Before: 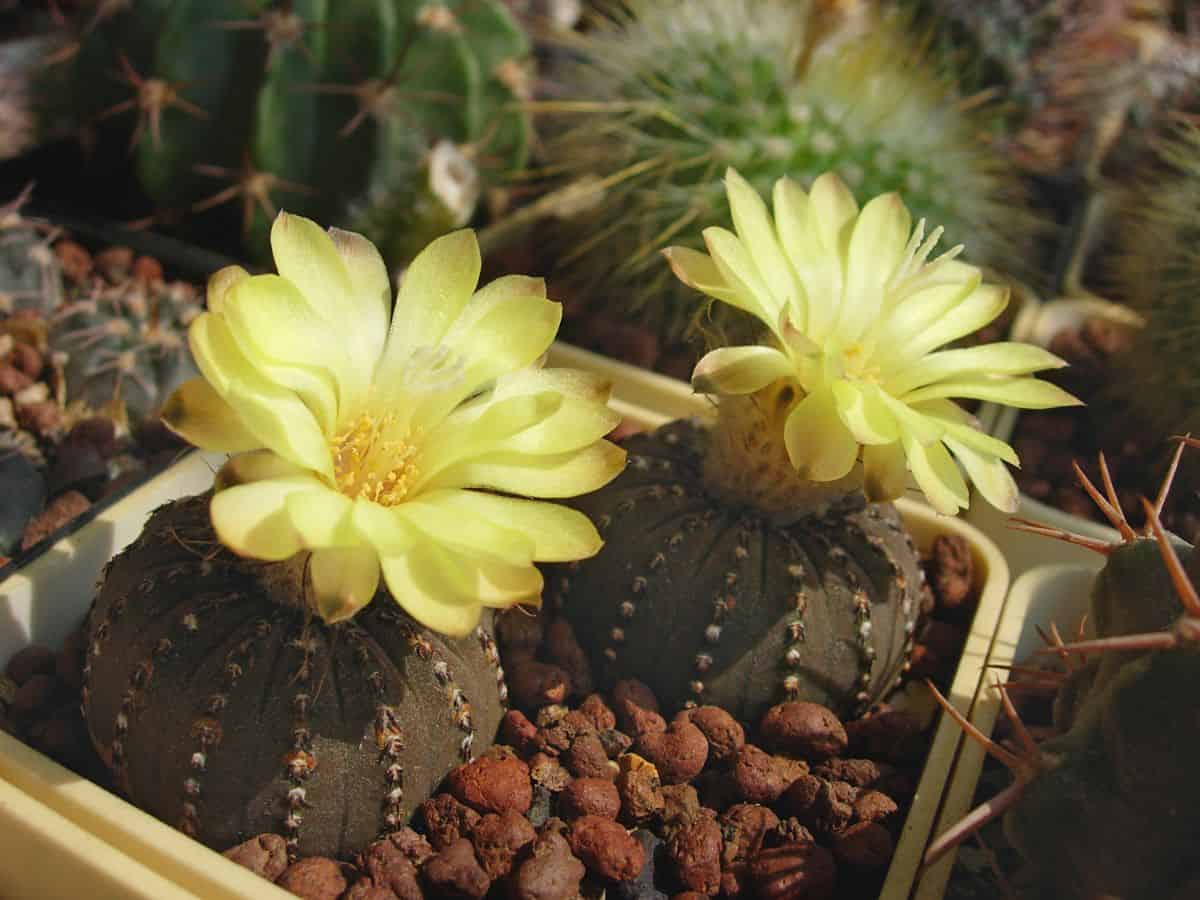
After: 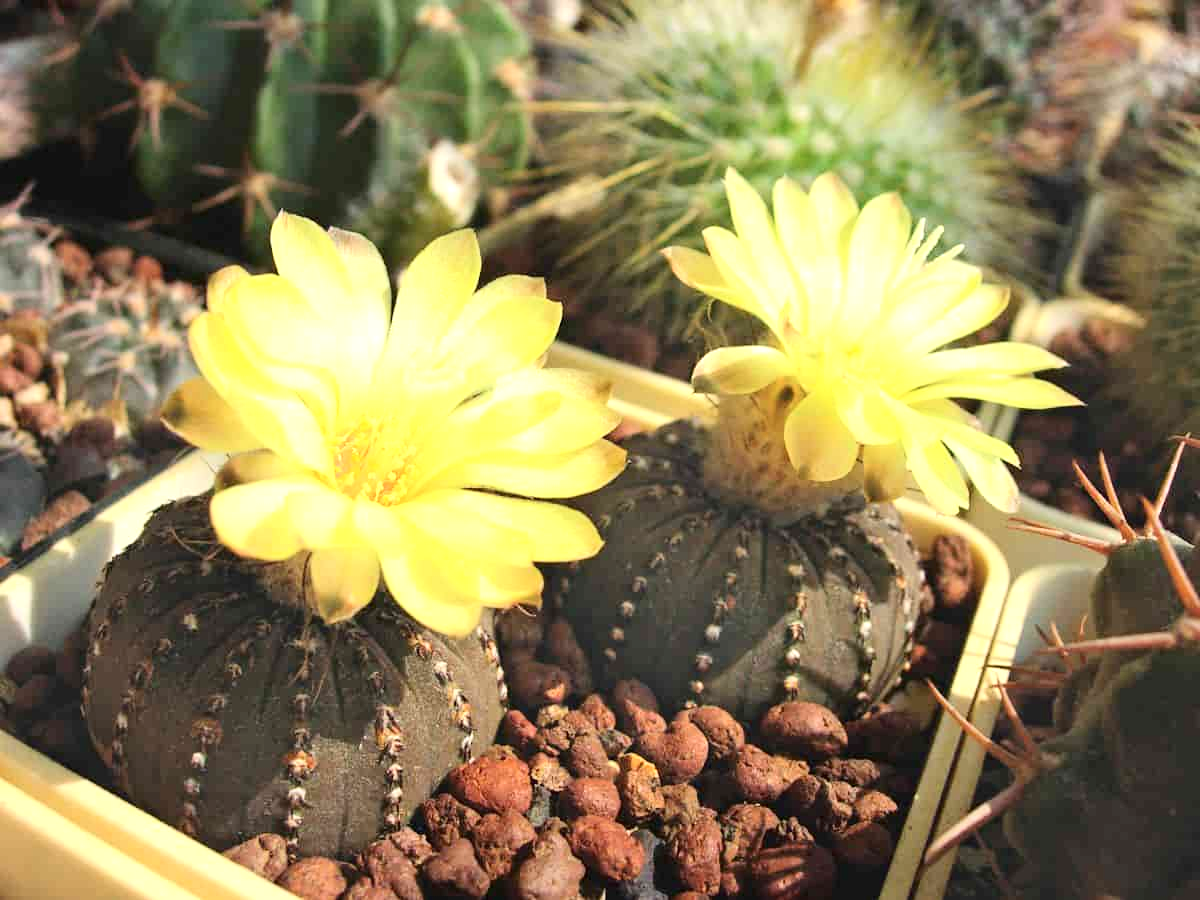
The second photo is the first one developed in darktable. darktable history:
exposure: black level correction 0.001, exposure 0.965 EV, compensate highlight preservation false
tone curve: curves: ch0 [(0, 0) (0.004, 0.001) (0.133, 0.112) (0.325, 0.362) (0.832, 0.893) (1, 1)], color space Lab, independent channels, preserve colors none
tone equalizer: on, module defaults
